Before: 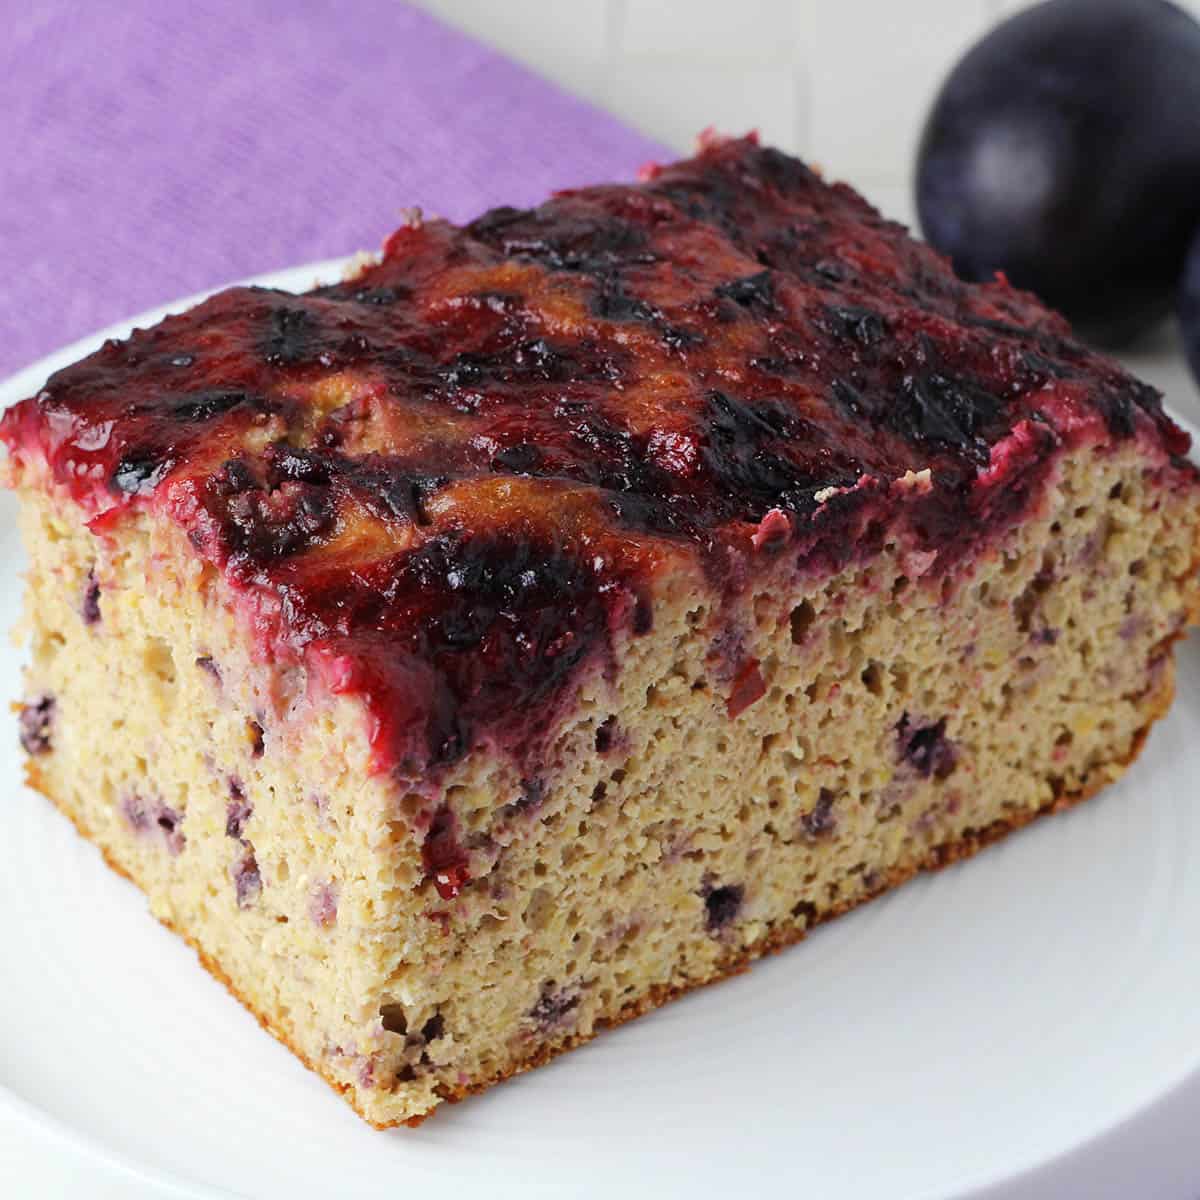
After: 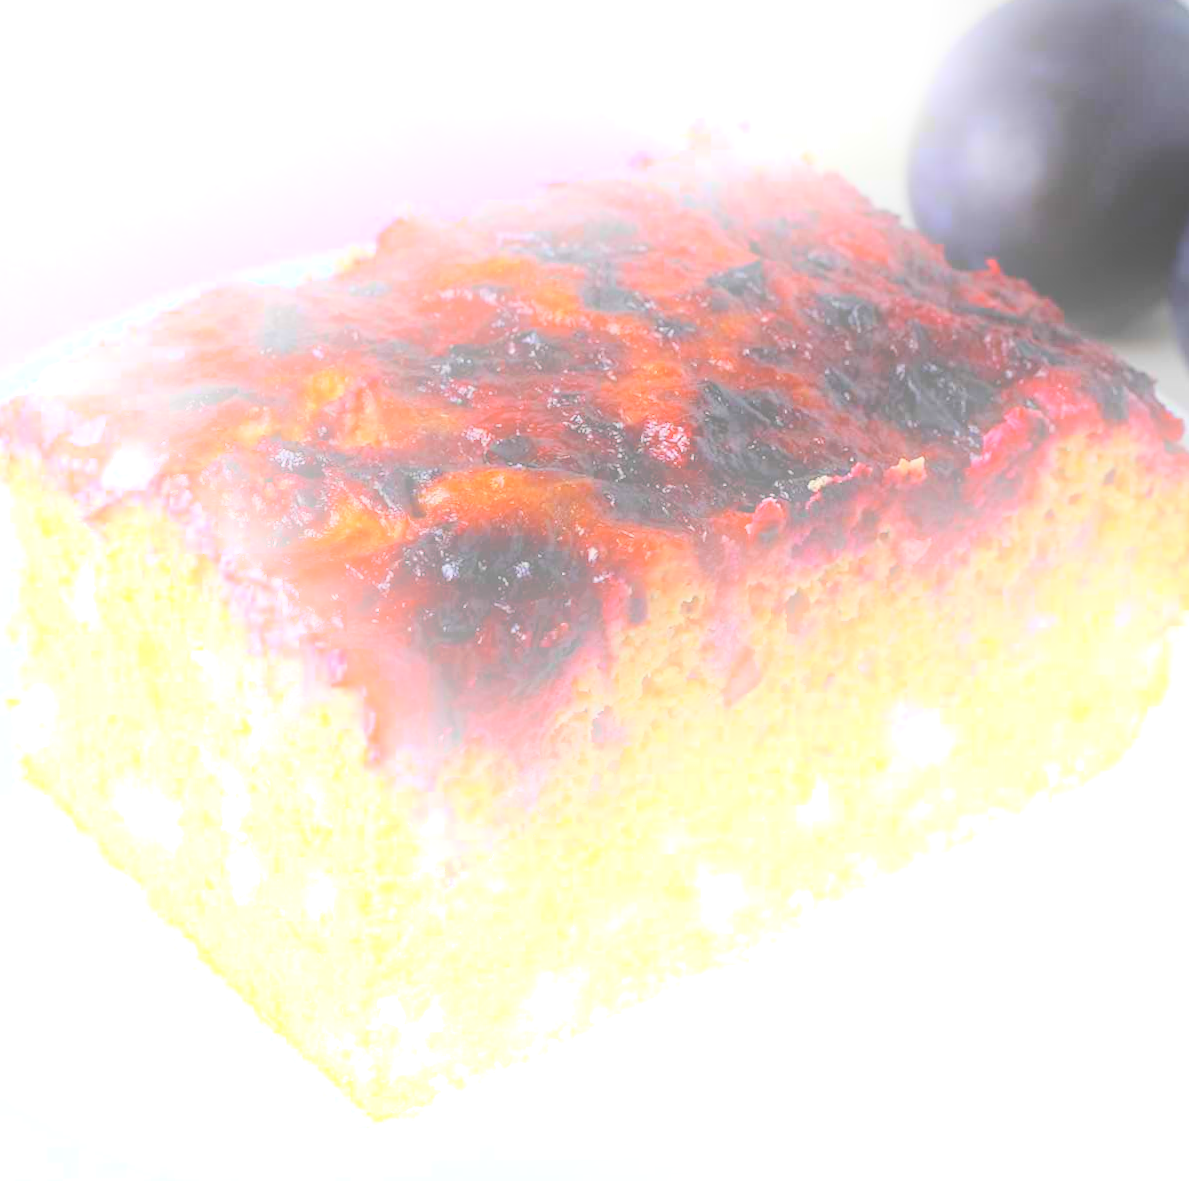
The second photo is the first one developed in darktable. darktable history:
contrast brightness saturation: contrast 0.07, brightness 0.08, saturation 0.18
bloom: size 25%, threshold 5%, strength 90%
rotate and perspective: rotation -0.45°, automatic cropping original format, crop left 0.008, crop right 0.992, crop top 0.012, crop bottom 0.988
